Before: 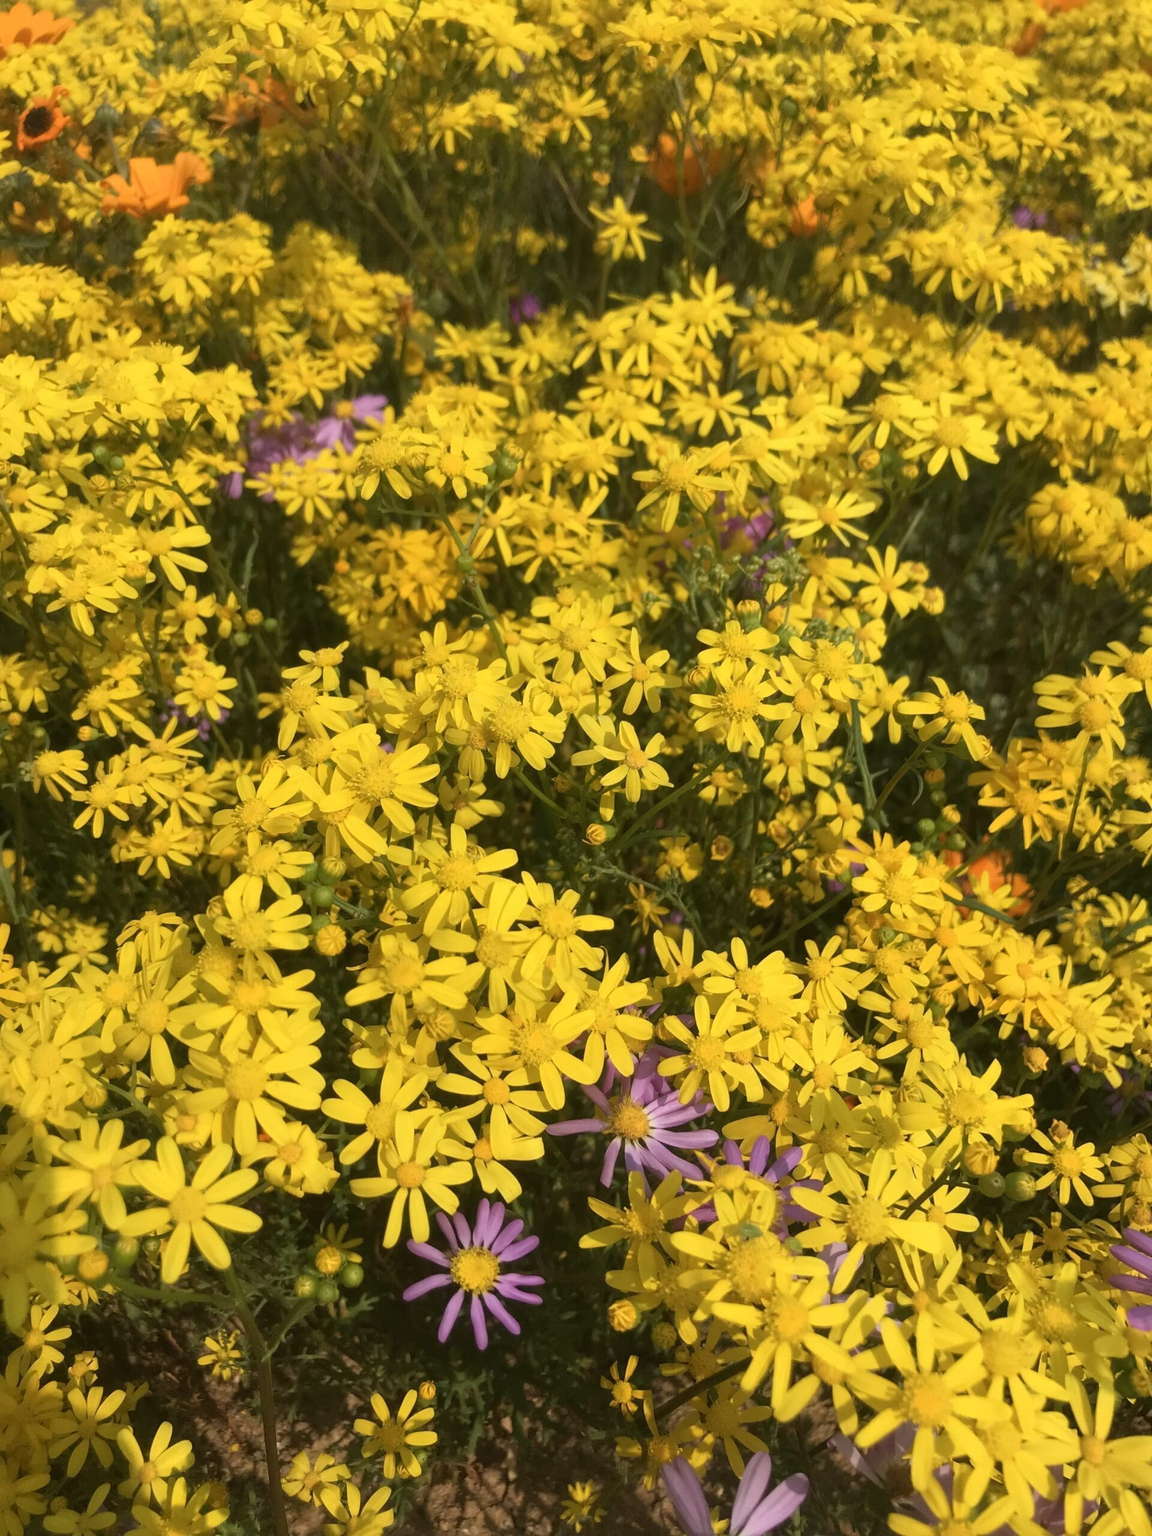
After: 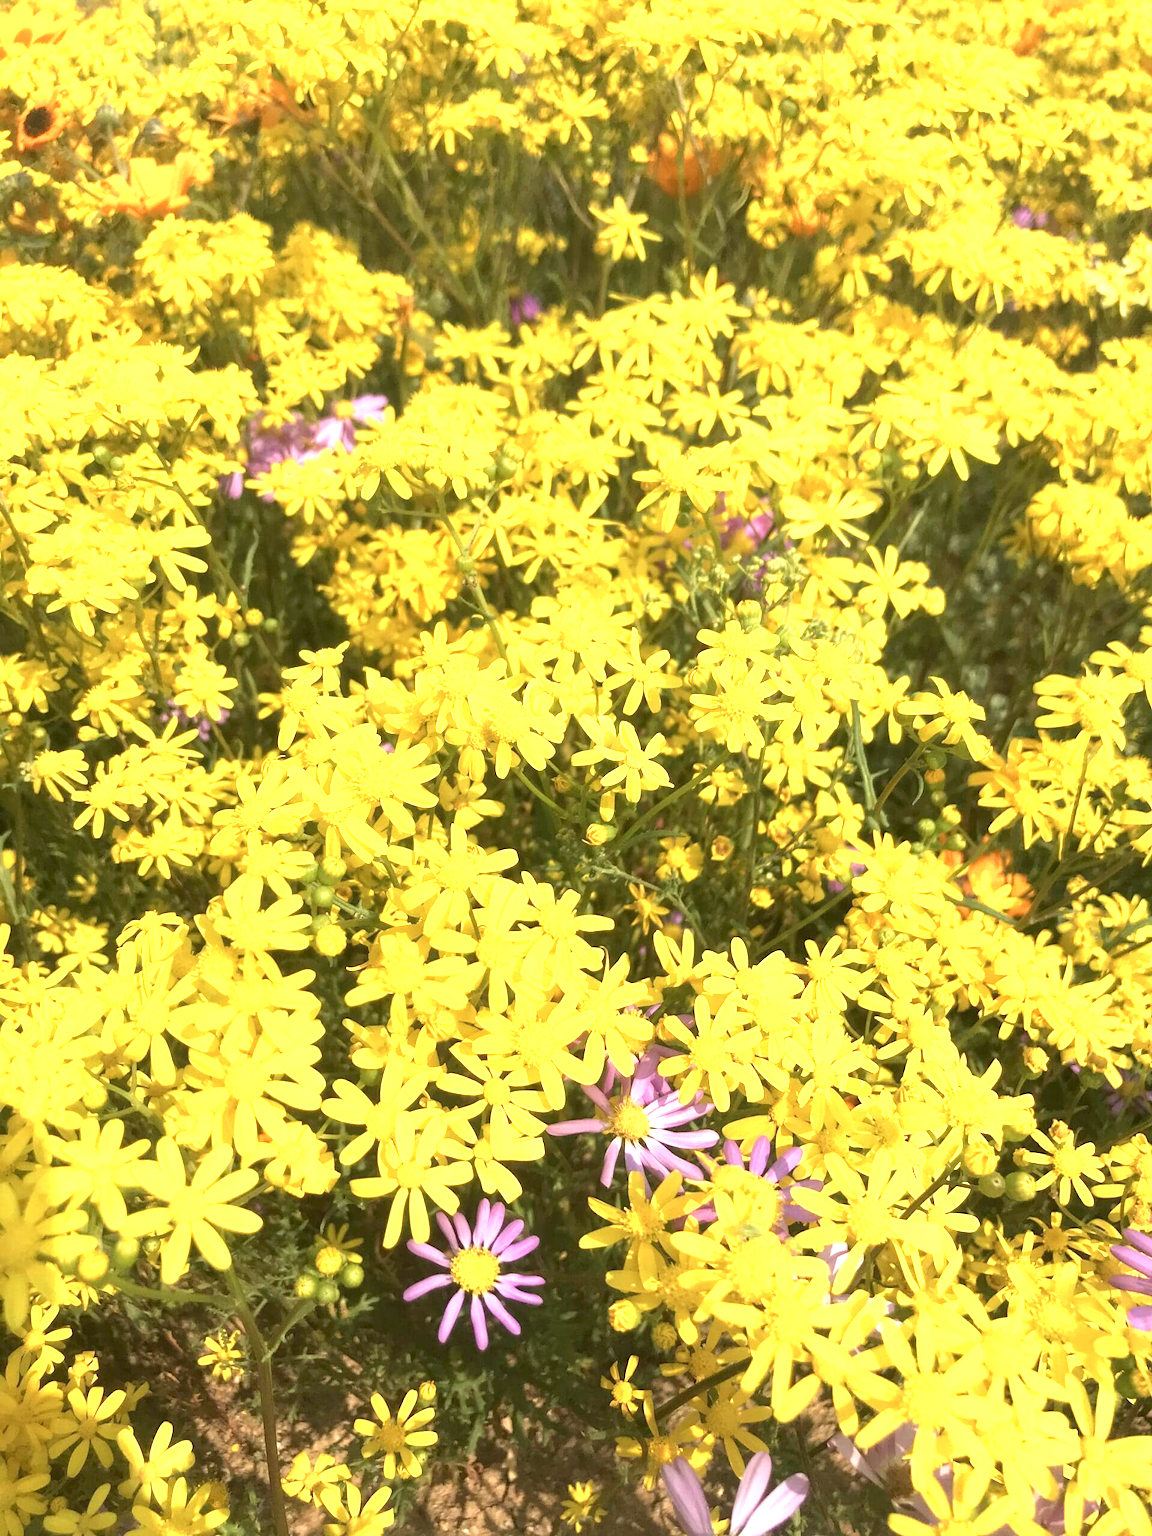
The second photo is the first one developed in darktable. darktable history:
exposure: black level correction 0.001, exposure 1.643 EV, compensate highlight preservation false
contrast brightness saturation: saturation -0.054
